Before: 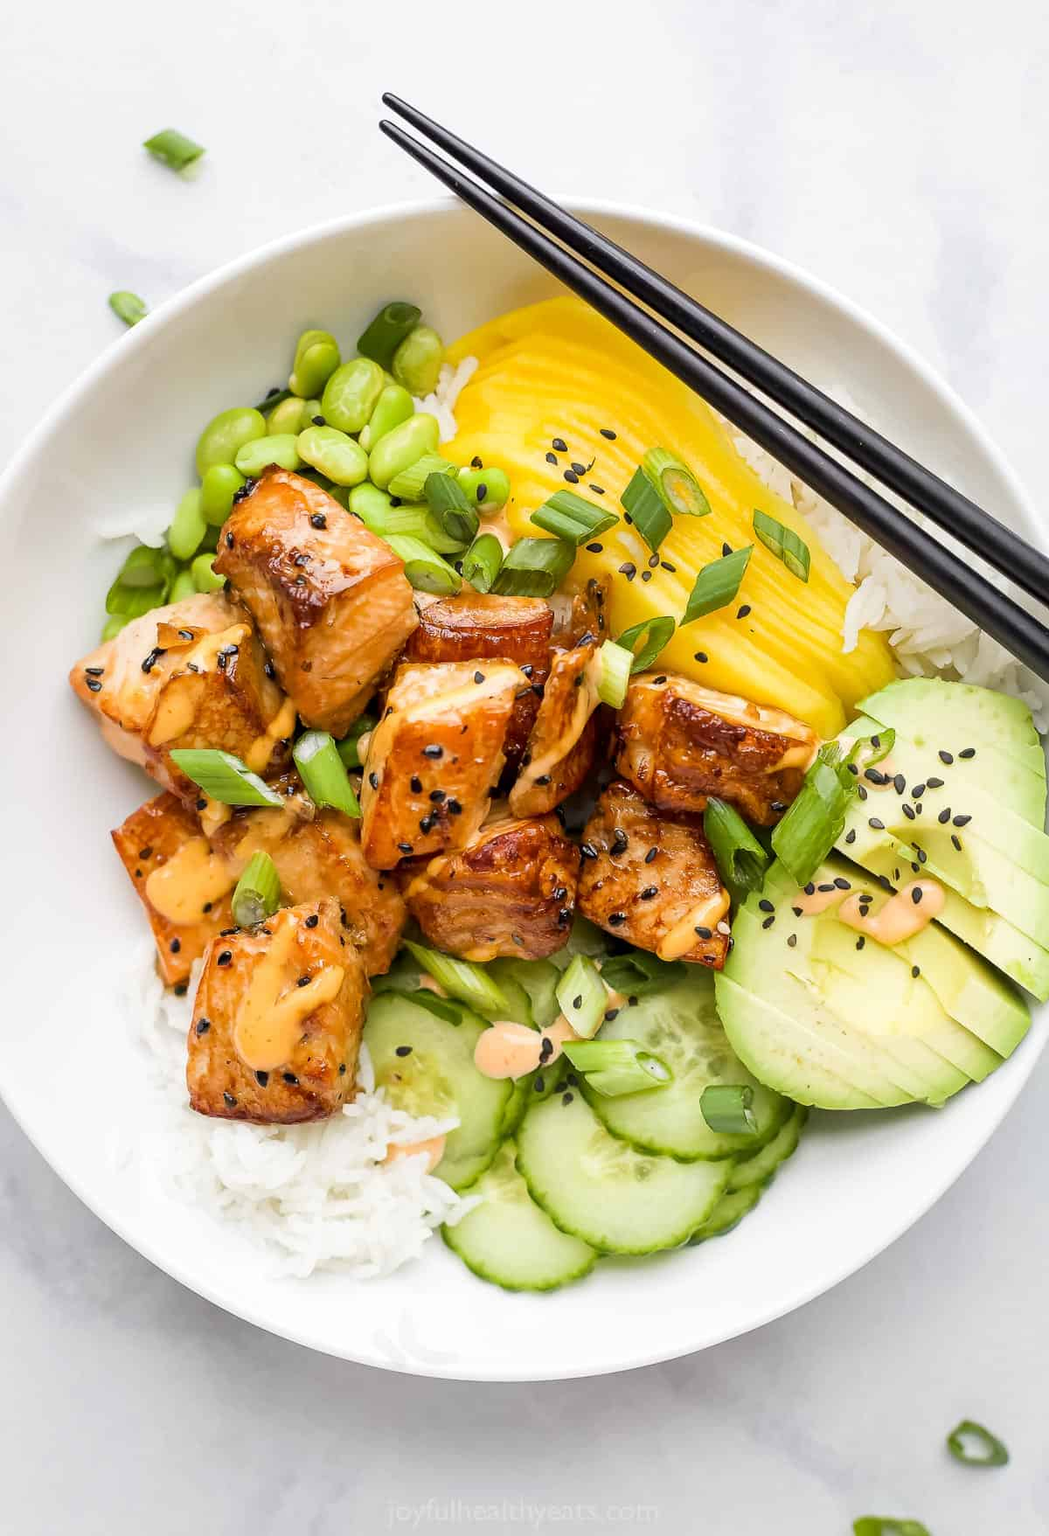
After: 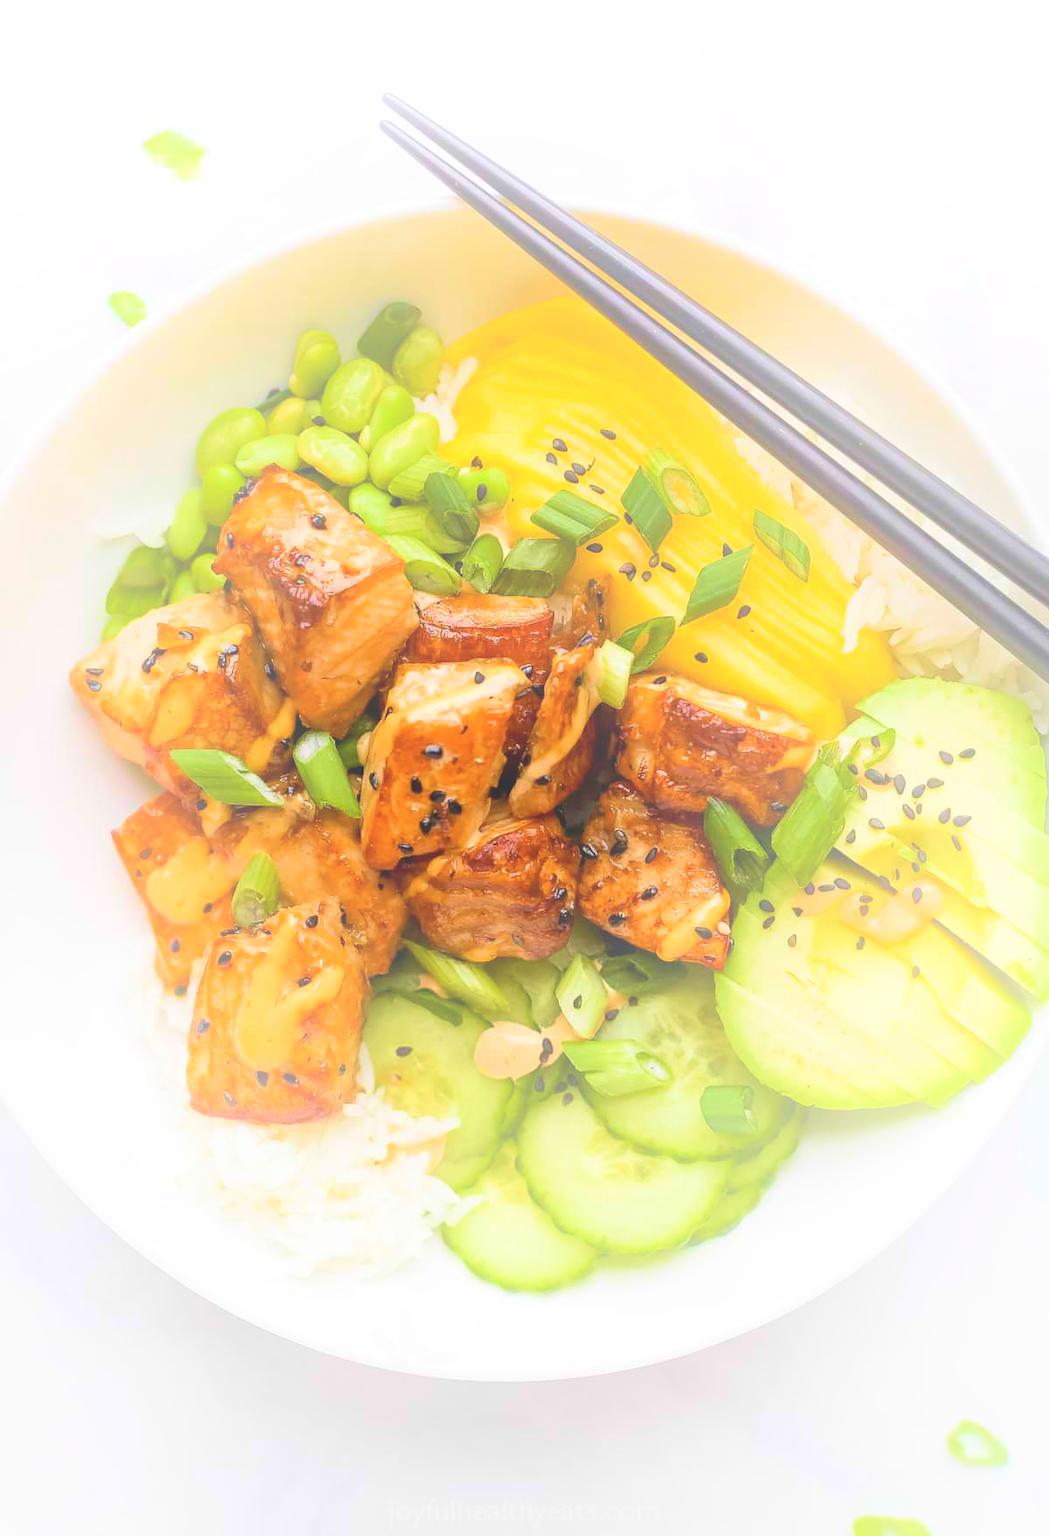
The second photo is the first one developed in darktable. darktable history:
bloom: size 40%
velvia: strength 40%
